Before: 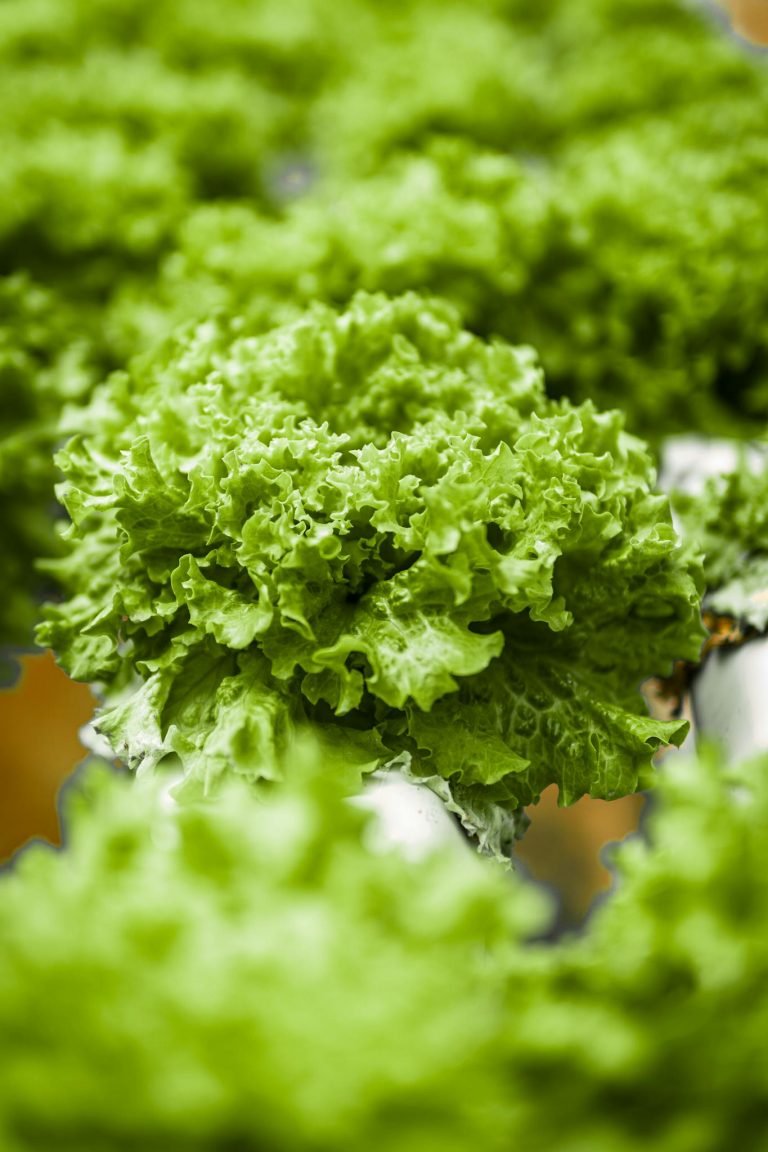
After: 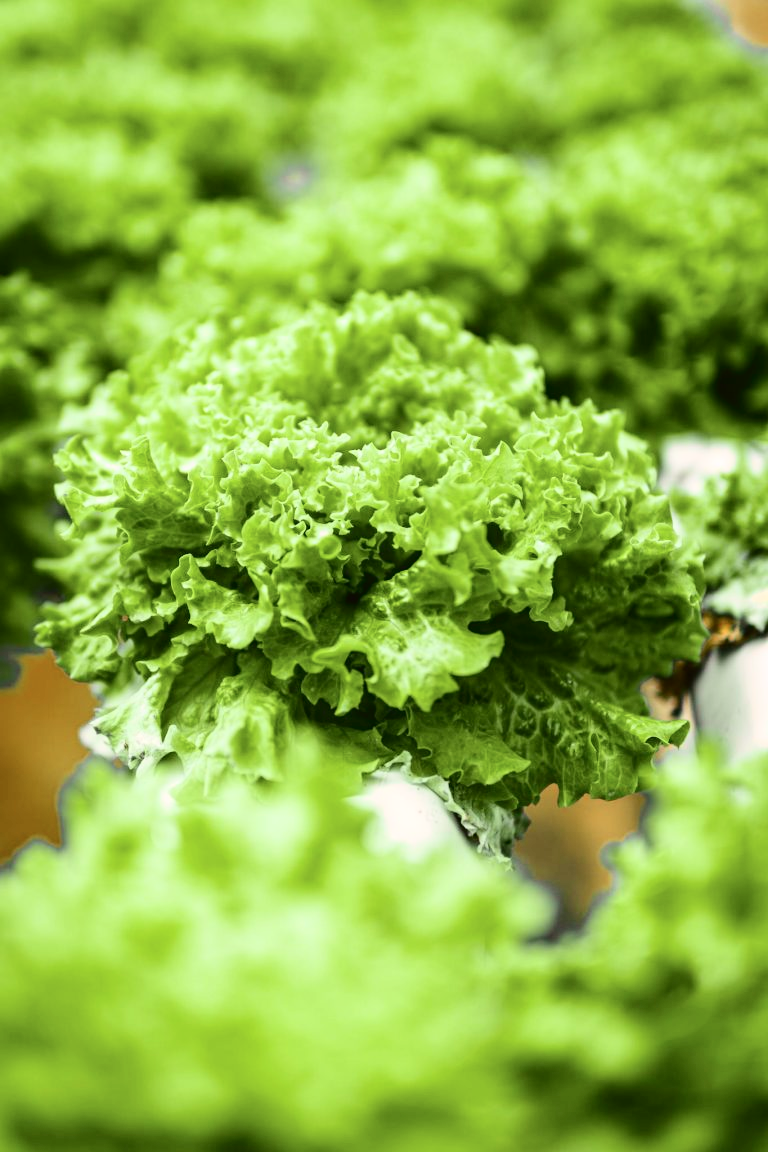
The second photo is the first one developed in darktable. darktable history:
tone curve: curves: ch0 [(0, 0.023) (0.1, 0.084) (0.184, 0.168) (0.45, 0.54) (0.57, 0.683) (0.722, 0.825) (0.877, 0.948) (1, 1)]; ch1 [(0, 0) (0.414, 0.395) (0.453, 0.437) (0.502, 0.509) (0.521, 0.519) (0.573, 0.568) (0.618, 0.61) (0.654, 0.642) (1, 1)]; ch2 [(0, 0) (0.421, 0.43) (0.45, 0.463) (0.492, 0.504) (0.511, 0.519) (0.557, 0.557) (0.602, 0.605) (1, 1)], color space Lab, independent channels, preserve colors none
